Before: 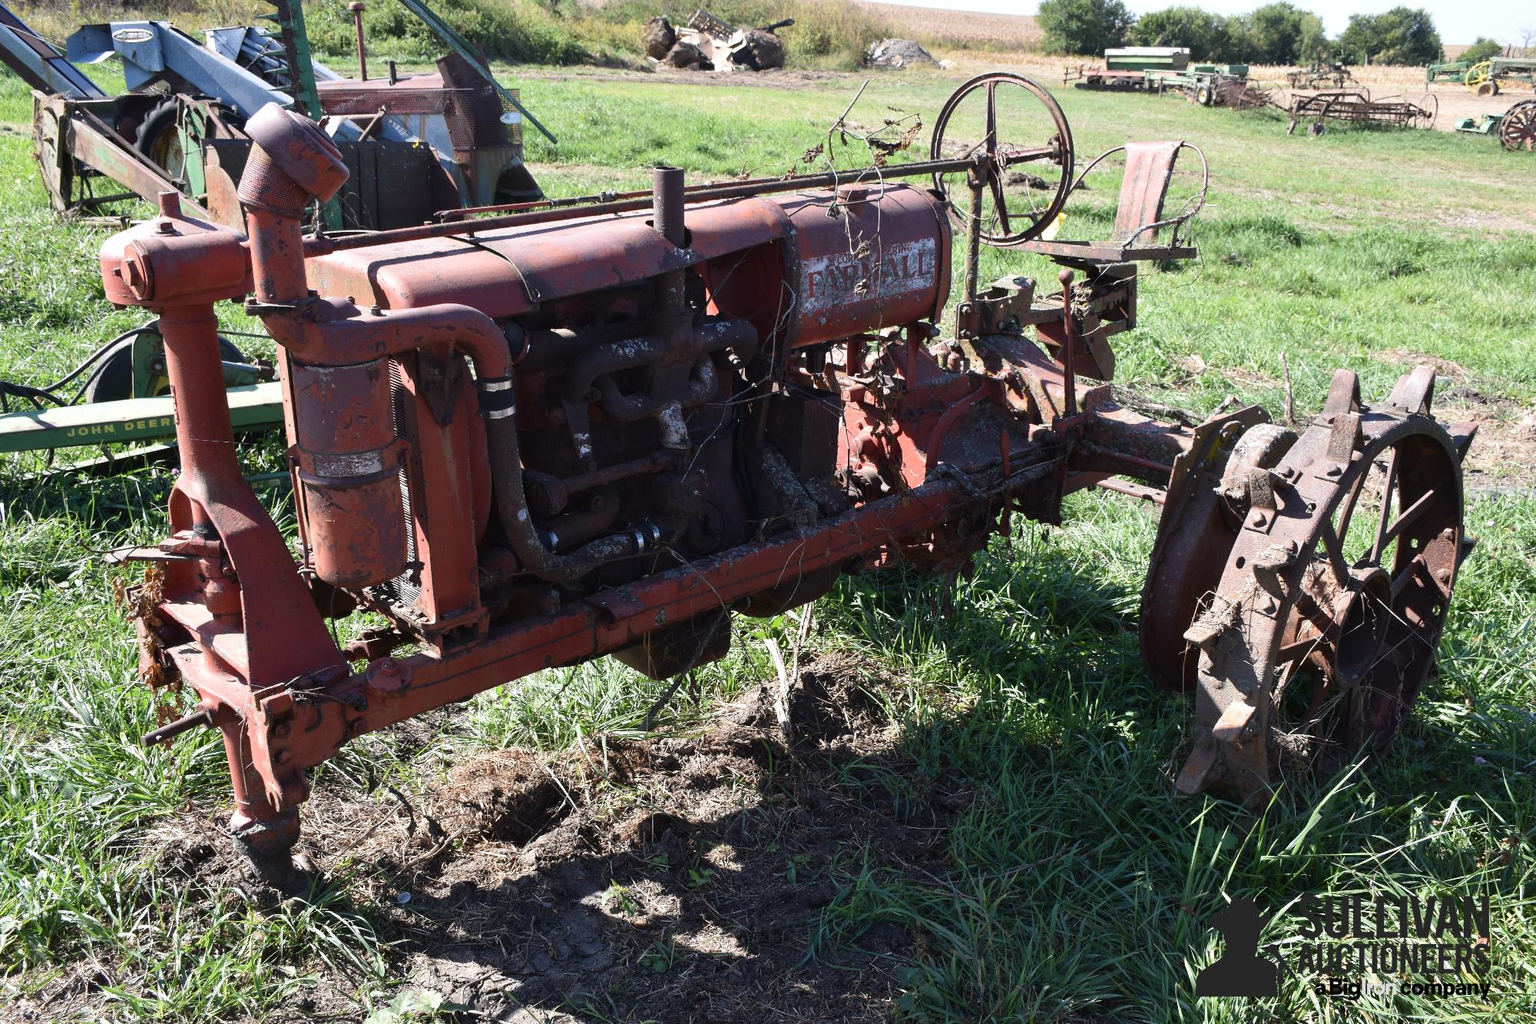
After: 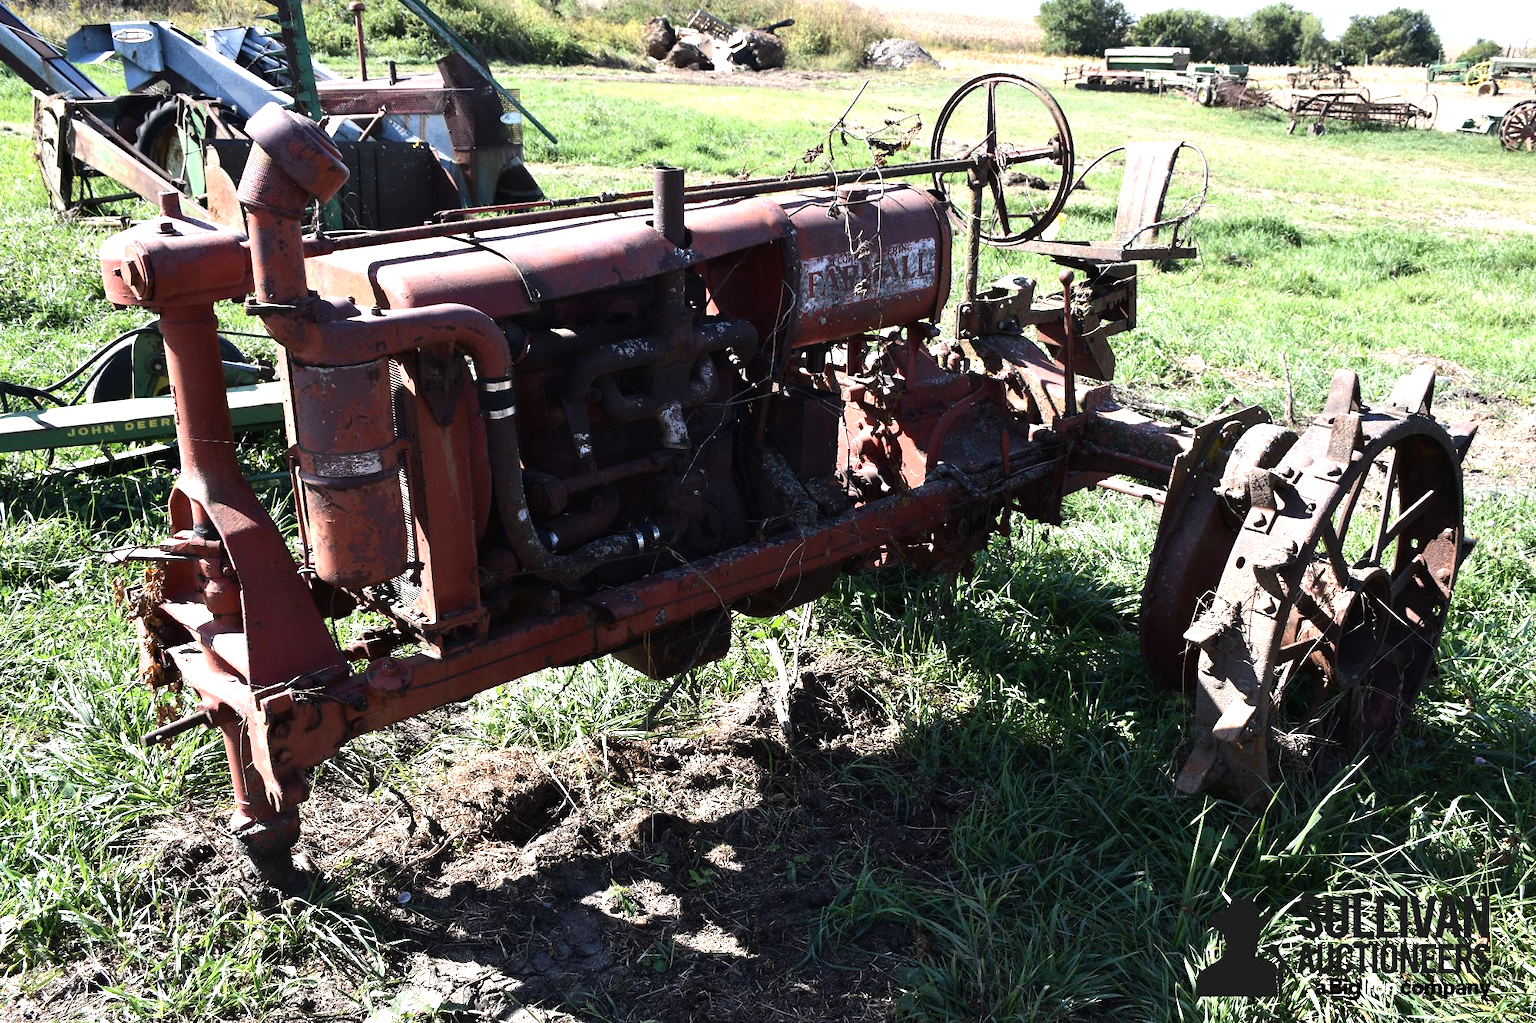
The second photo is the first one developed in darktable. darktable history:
tone equalizer: -8 EV -0.738 EV, -7 EV -0.718 EV, -6 EV -0.569 EV, -5 EV -0.412 EV, -3 EV 0.383 EV, -2 EV 0.6 EV, -1 EV 0.675 EV, +0 EV 0.769 EV, edges refinement/feathering 500, mask exposure compensation -1.57 EV, preserve details no
